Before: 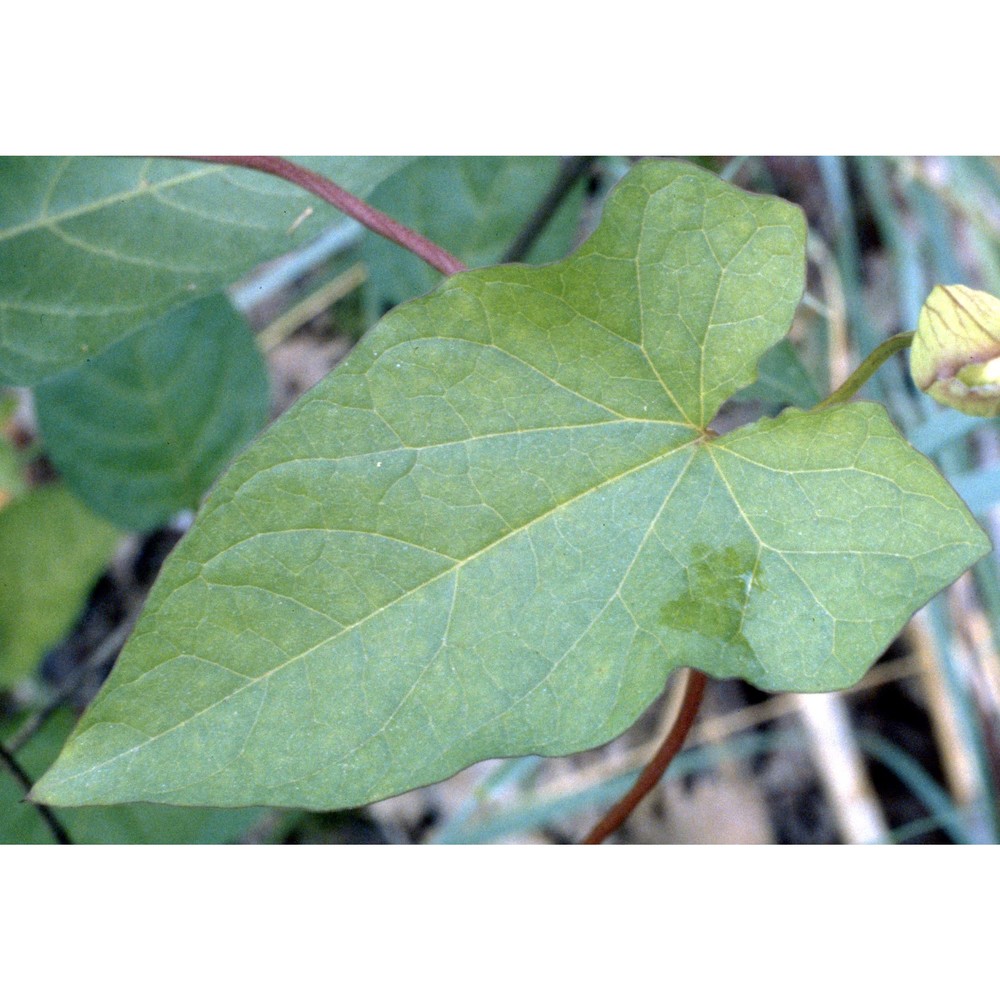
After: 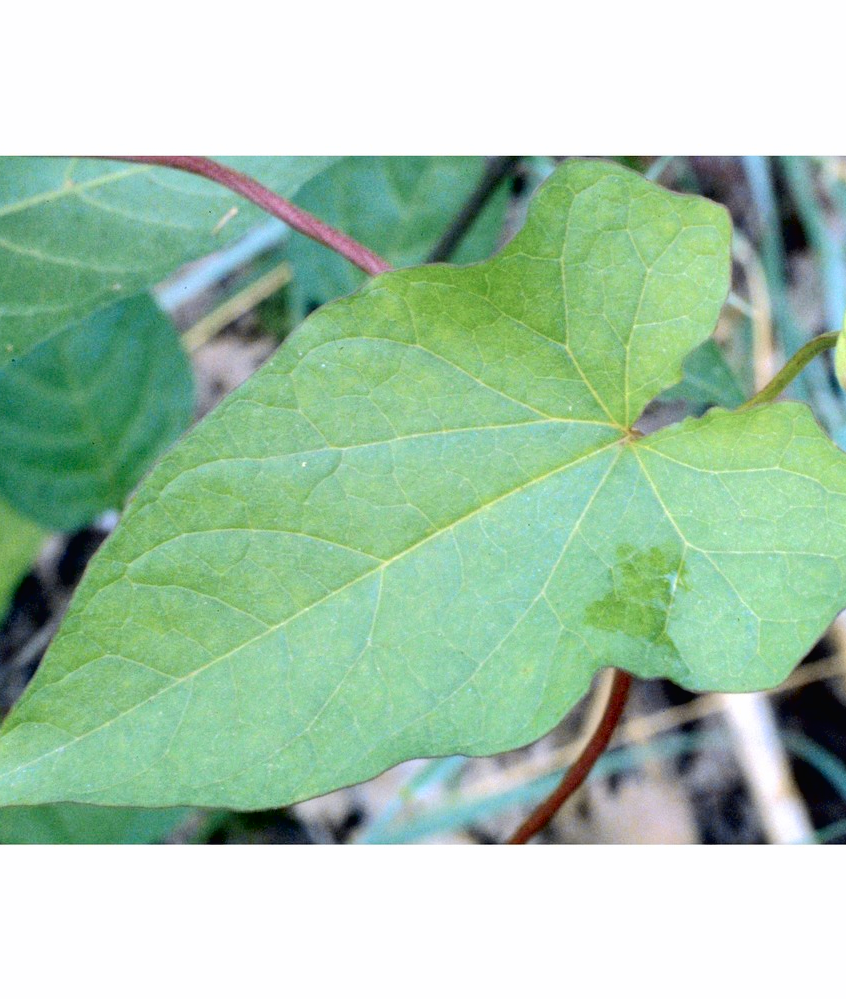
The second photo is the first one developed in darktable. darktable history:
tone curve: curves: ch0 [(0, 0.013) (0.054, 0.018) (0.205, 0.191) (0.289, 0.292) (0.39, 0.424) (0.493, 0.551) (0.666, 0.743) (0.795, 0.841) (1, 0.998)]; ch1 [(0, 0) (0.385, 0.343) (0.439, 0.415) (0.494, 0.495) (0.501, 0.501) (0.51, 0.509) (0.548, 0.554) (0.586, 0.614) (0.66, 0.706) (0.783, 0.804) (1, 1)]; ch2 [(0, 0) (0.304, 0.31) (0.403, 0.399) (0.441, 0.428) (0.47, 0.469) (0.498, 0.496) (0.524, 0.538) (0.566, 0.579) (0.633, 0.665) (0.7, 0.711) (1, 1)], color space Lab, independent channels, preserve colors none
crop: left 7.532%, right 7.857%
